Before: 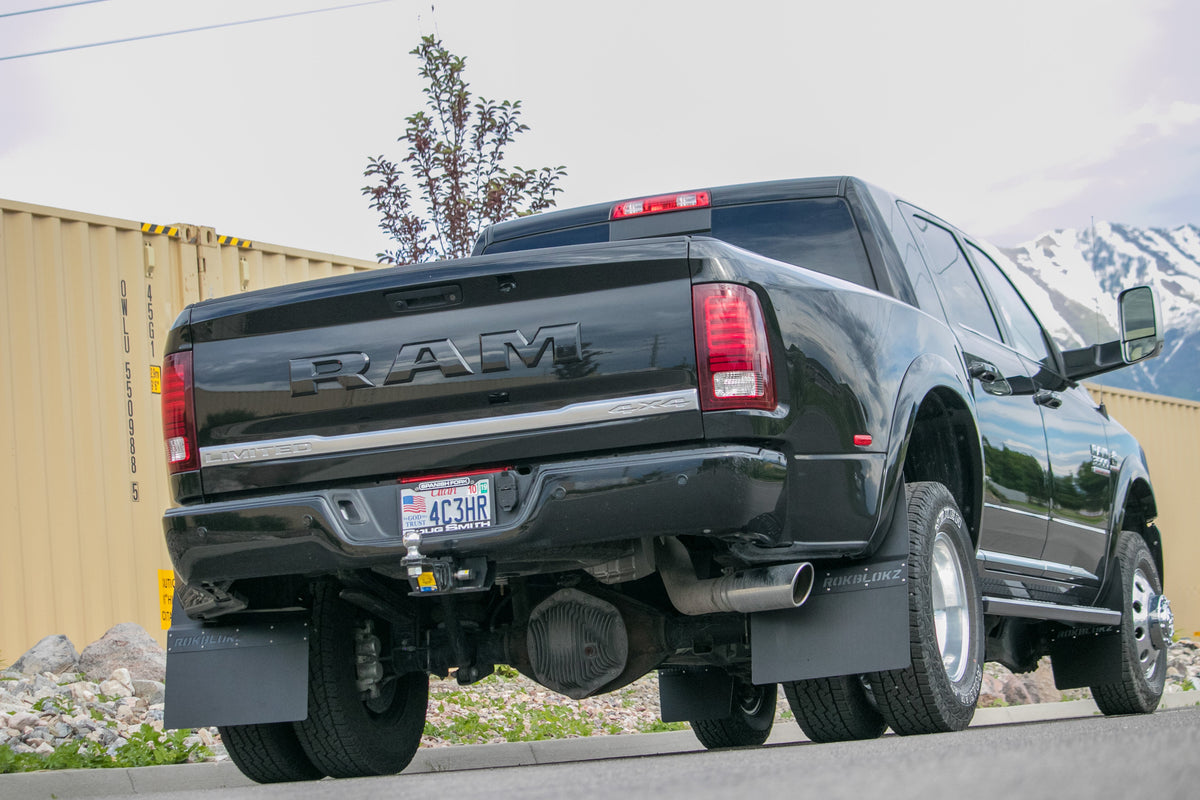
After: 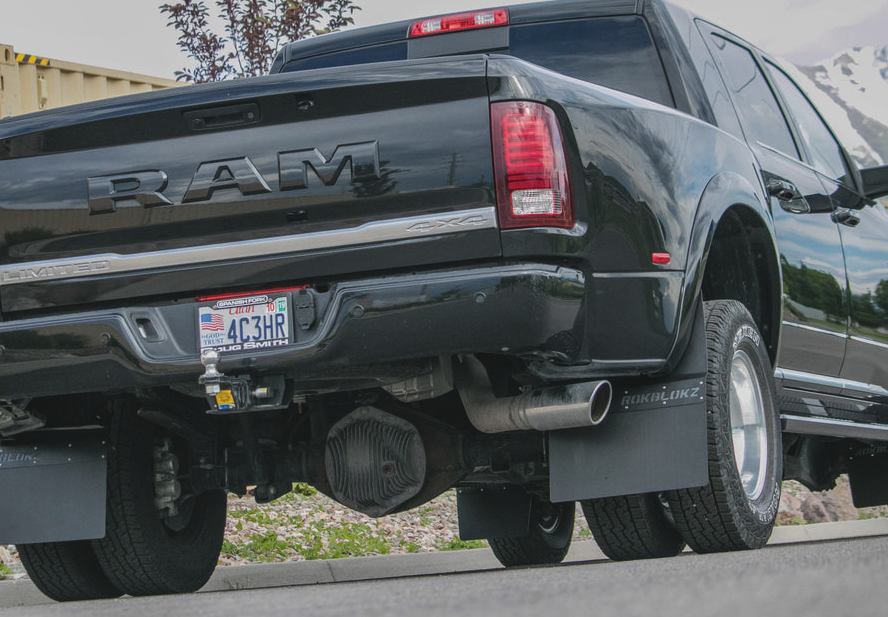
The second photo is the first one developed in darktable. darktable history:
exposure: black level correction -0.015, exposure -0.5 EV, compensate highlight preservation false
local contrast: on, module defaults
crop: left 16.871%, top 22.857%, right 9.116%
